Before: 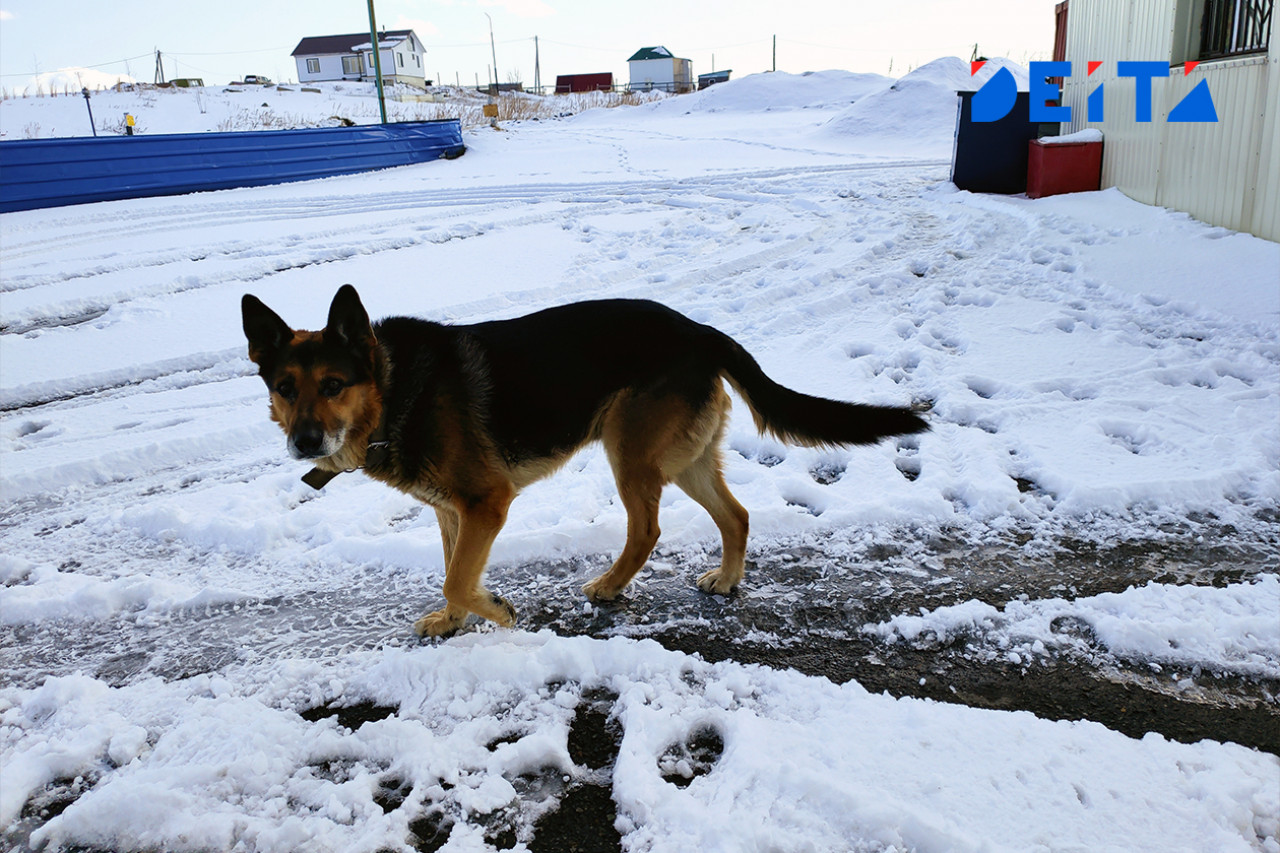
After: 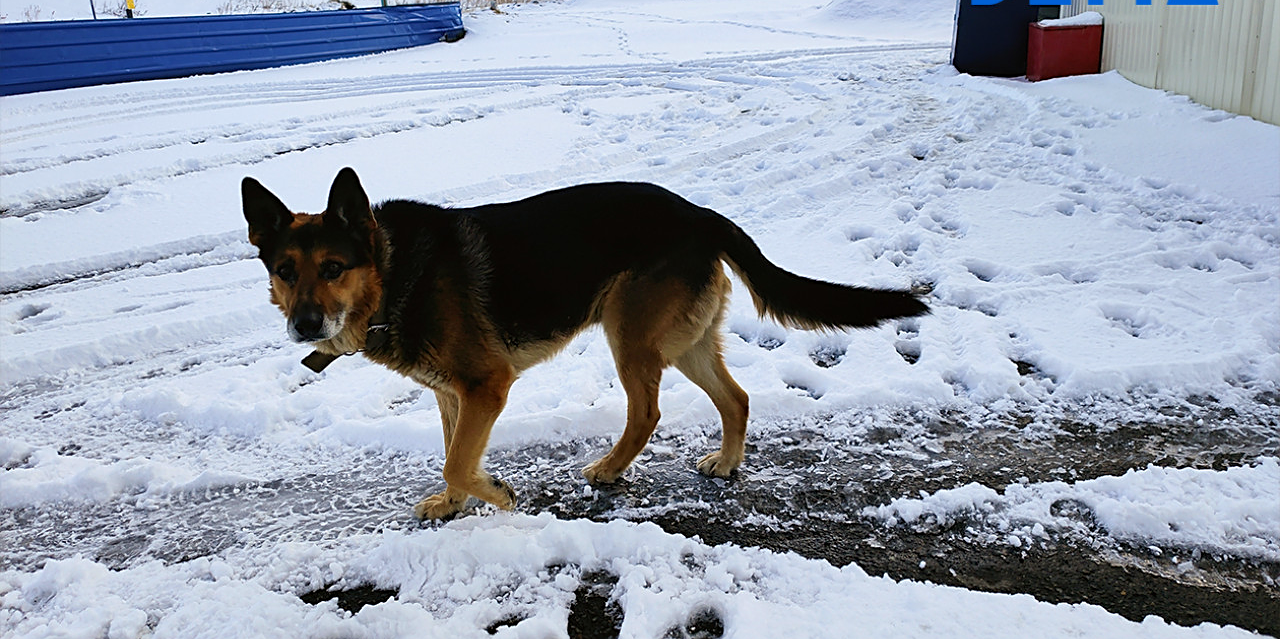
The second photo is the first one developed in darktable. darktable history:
sharpen: on, module defaults
crop: top 13.819%, bottom 11.169%
white balance: red 1.009, blue 0.985
